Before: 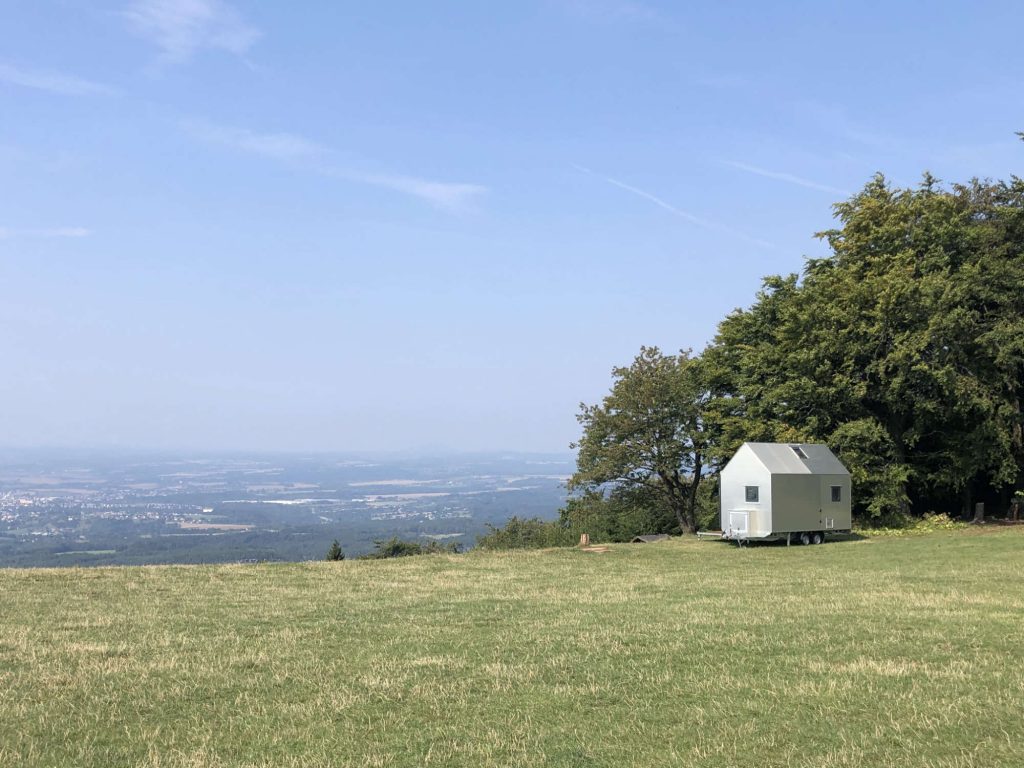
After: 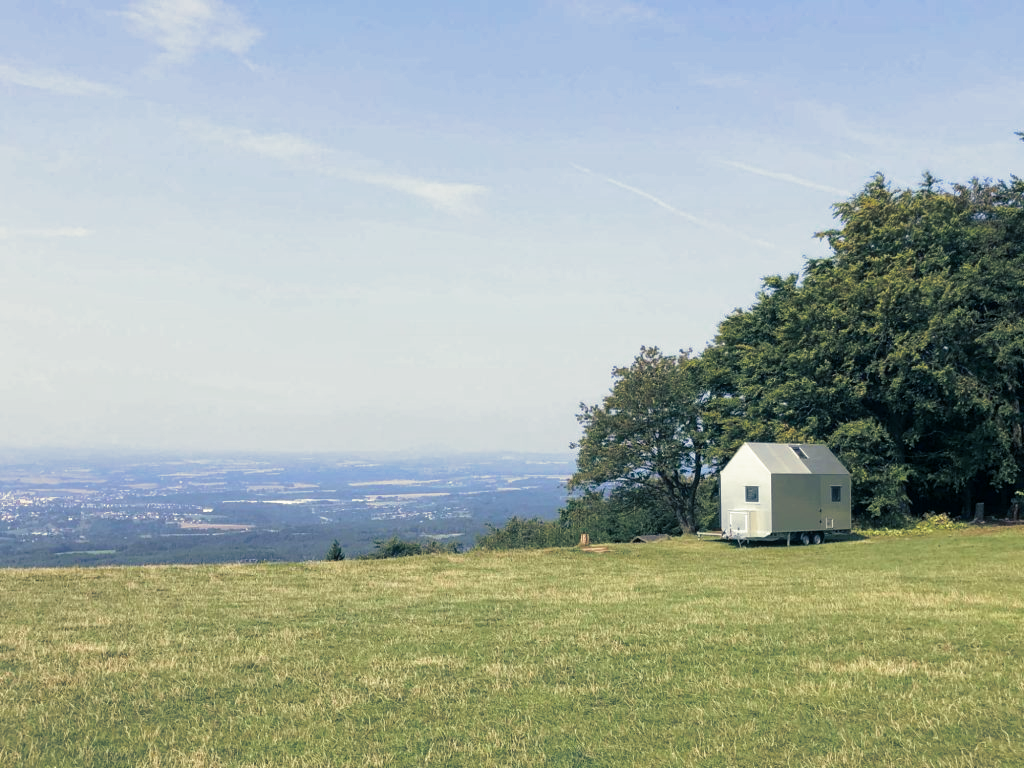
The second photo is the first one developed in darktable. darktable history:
split-toning: shadows › hue 216°, shadows › saturation 1, highlights › hue 57.6°, balance -33.4
bloom: size 13.65%, threshold 98.39%, strength 4.82%
velvia: on, module defaults
color balance rgb: global vibrance 10%
